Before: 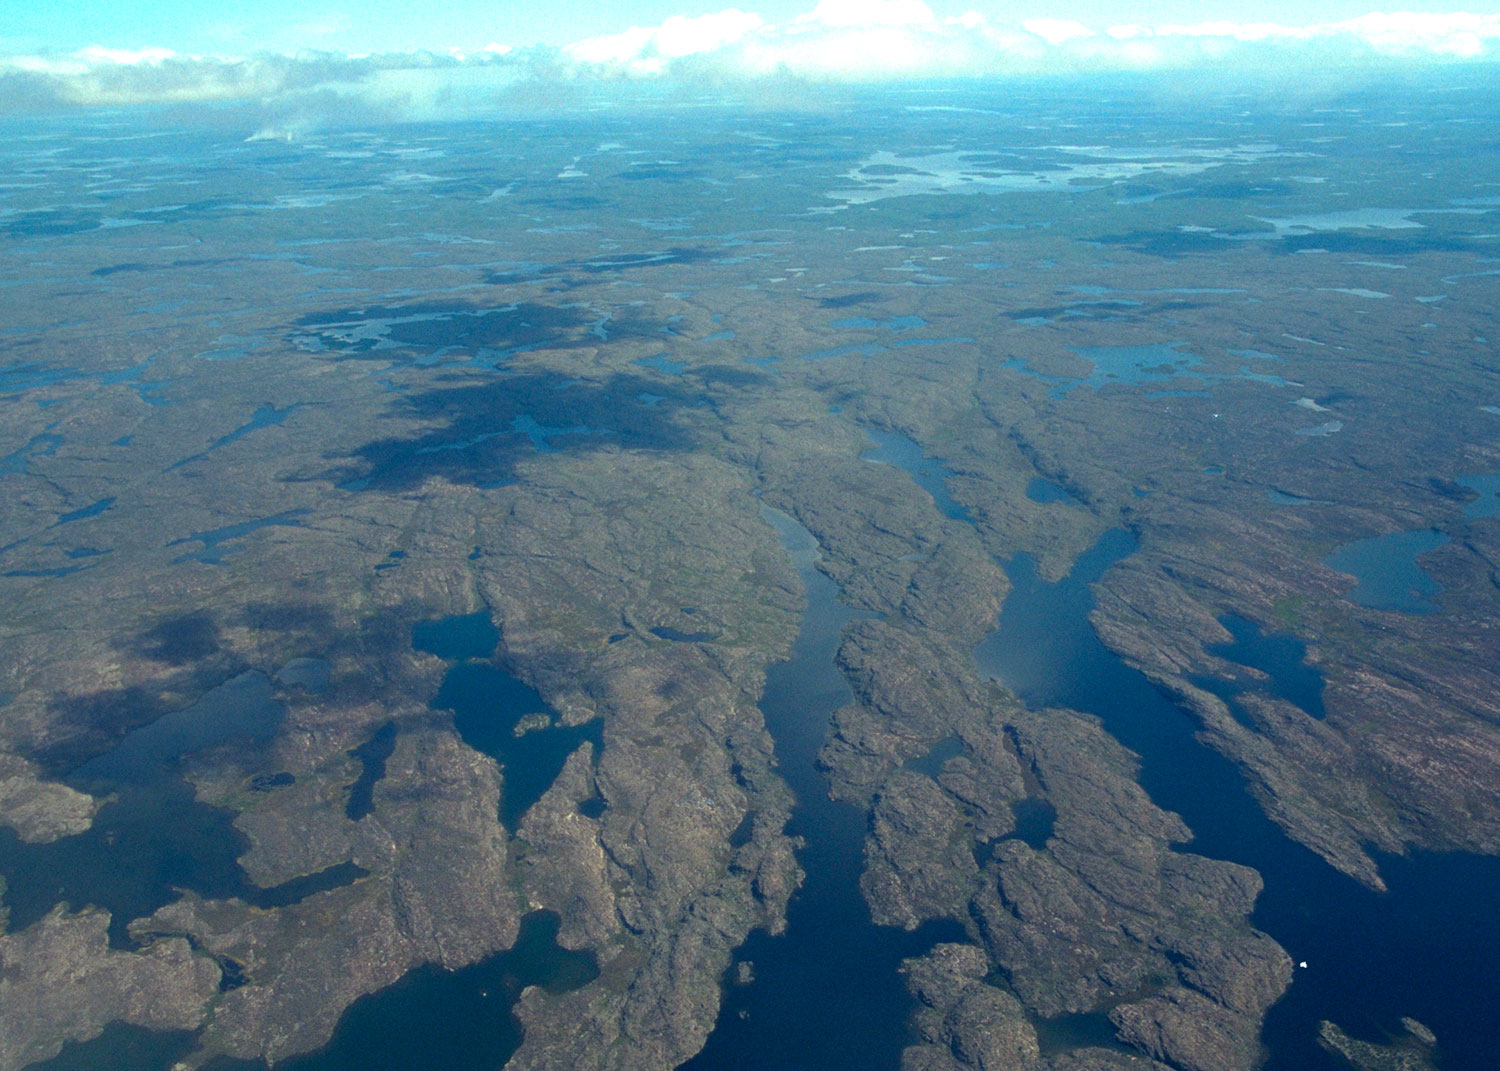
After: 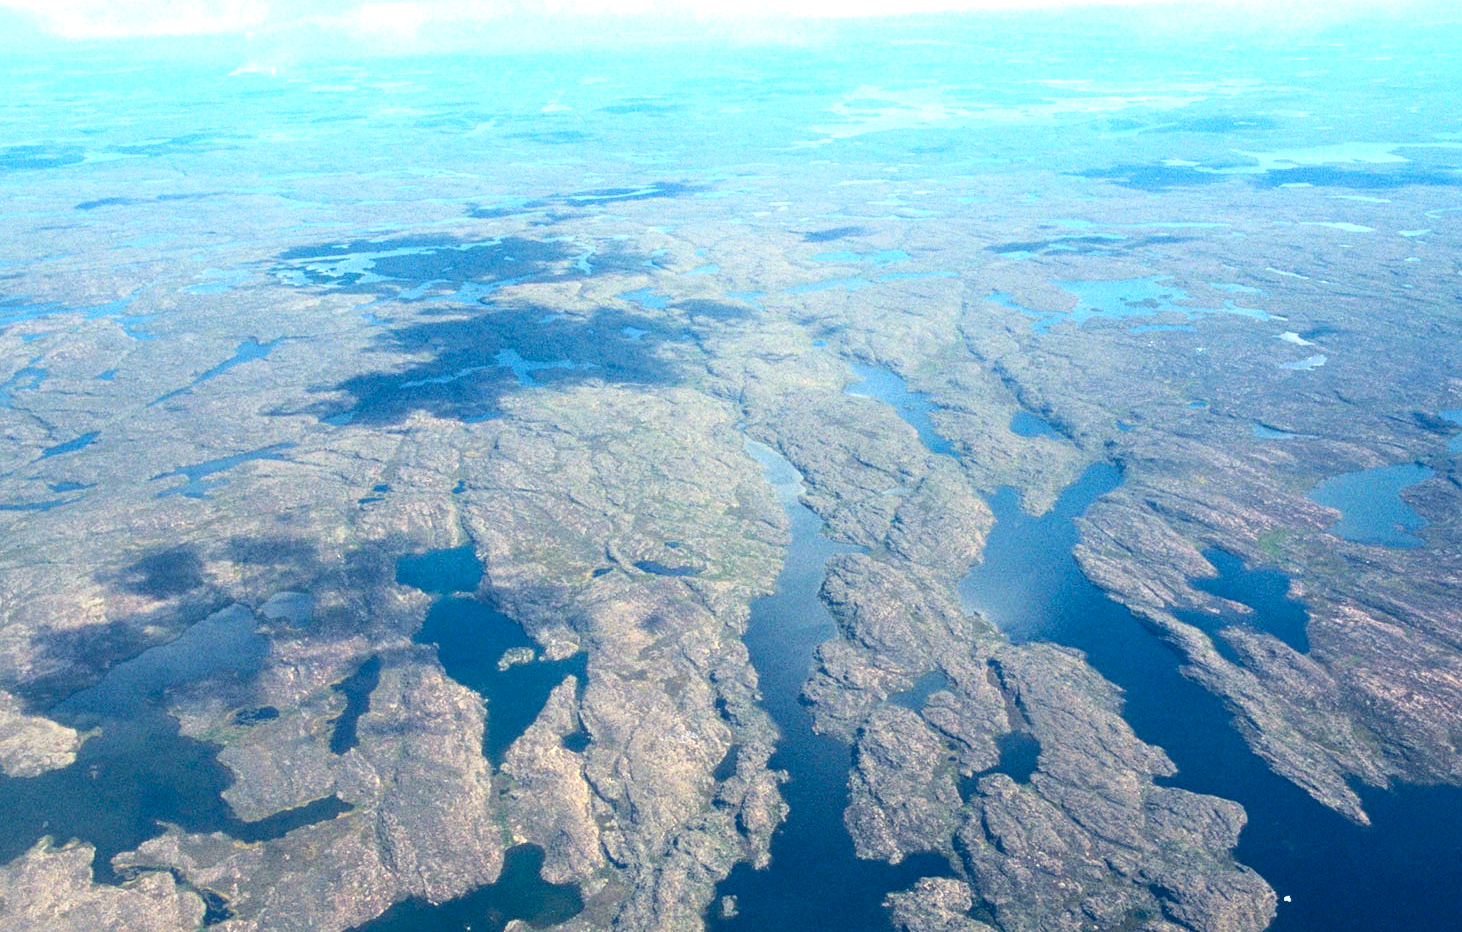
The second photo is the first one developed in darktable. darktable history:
crop: left 1.07%, top 6.172%, right 1.424%, bottom 6.777%
exposure: black level correction 0, exposure 1.121 EV, compensate exposure bias true, compensate highlight preservation false
color correction: highlights a* 5.43, highlights b* 5.35, shadows a* -4.45, shadows b* -5.27
tone curve: curves: ch0 [(0, 0) (0.003, 0.011) (0.011, 0.019) (0.025, 0.03) (0.044, 0.045) (0.069, 0.061) (0.1, 0.085) (0.136, 0.119) (0.177, 0.159) (0.224, 0.205) (0.277, 0.261) (0.335, 0.329) (0.399, 0.407) (0.468, 0.508) (0.543, 0.606) (0.623, 0.71) (0.709, 0.815) (0.801, 0.903) (0.898, 0.957) (1, 1)], color space Lab, linked channels, preserve colors none
local contrast: detail 114%
